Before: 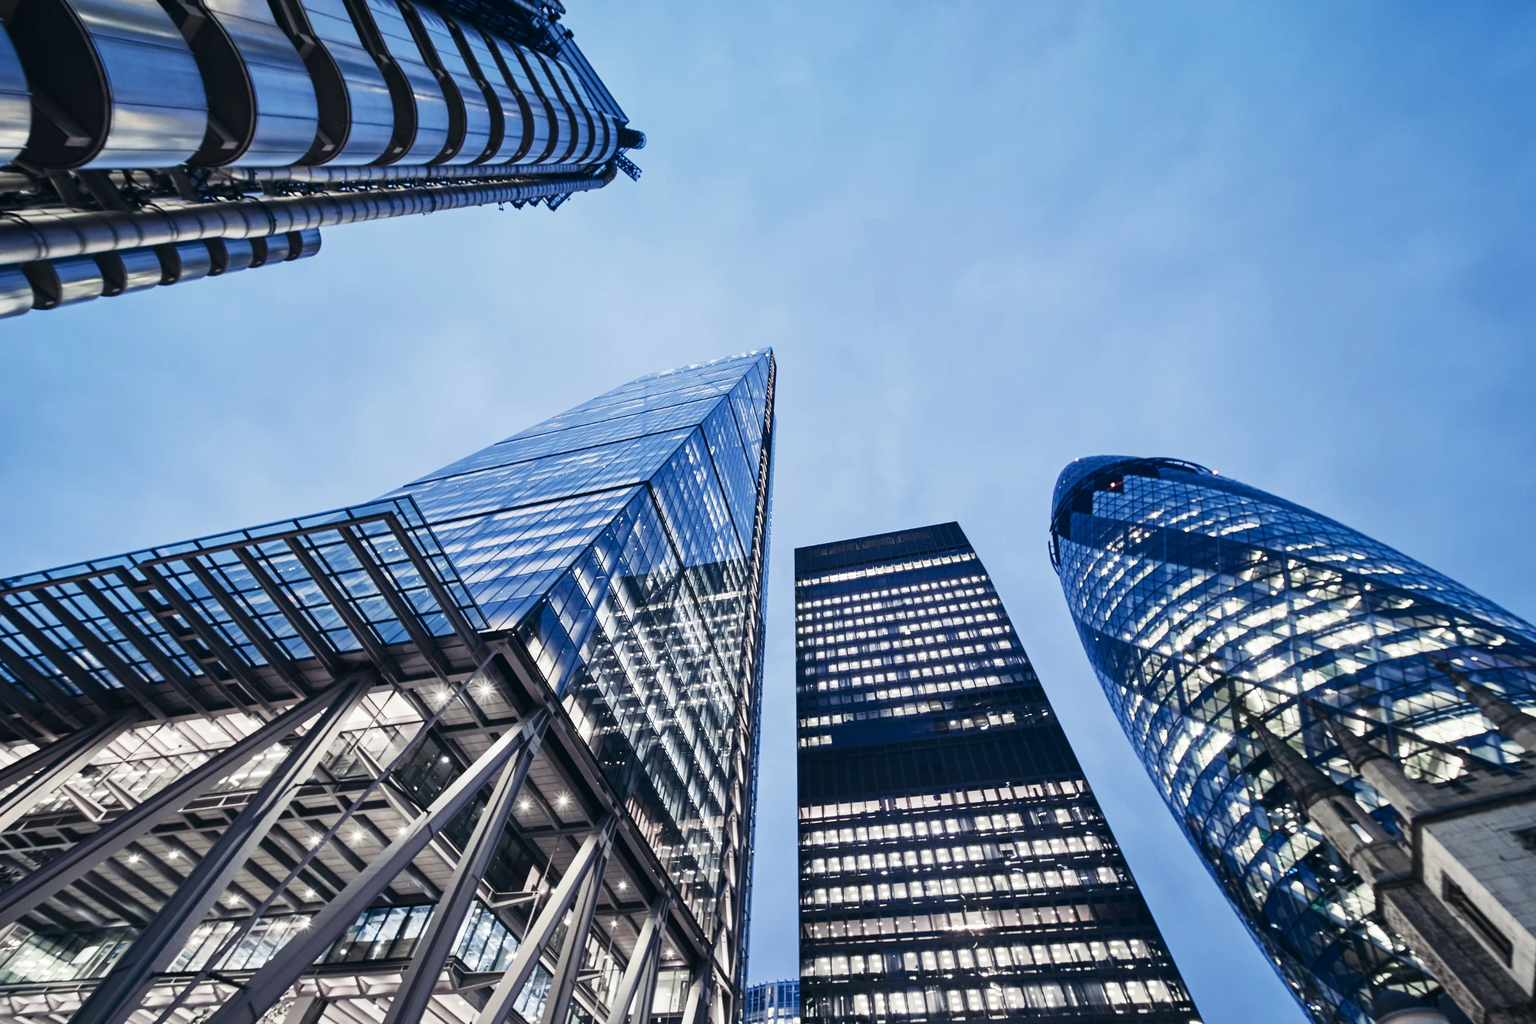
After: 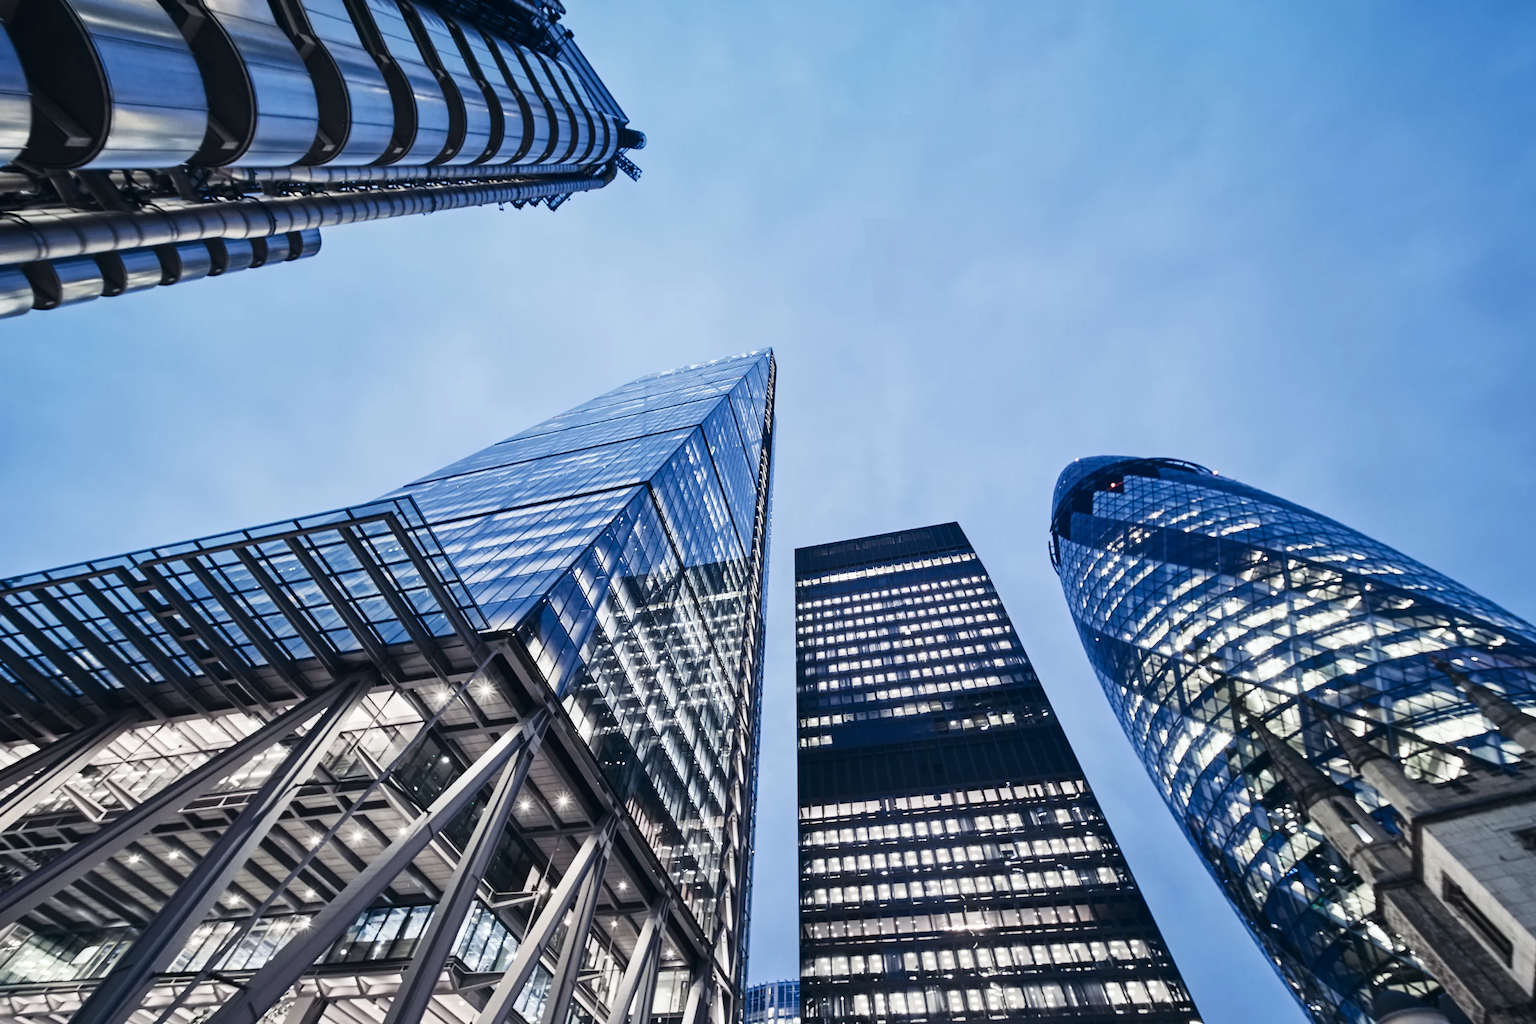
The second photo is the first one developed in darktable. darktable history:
contrast equalizer: y [[0.5 ×6], [0.5 ×6], [0.5 ×6], [0 ×6], [0, 0, 0, 0.581, 0.011, 0]]
